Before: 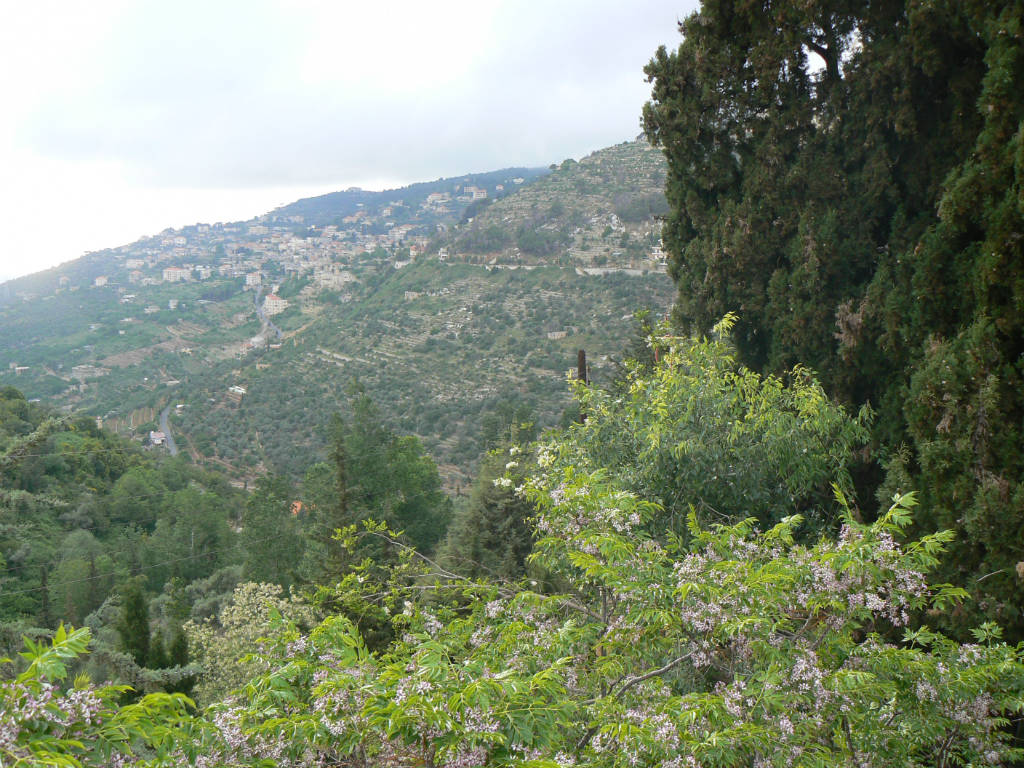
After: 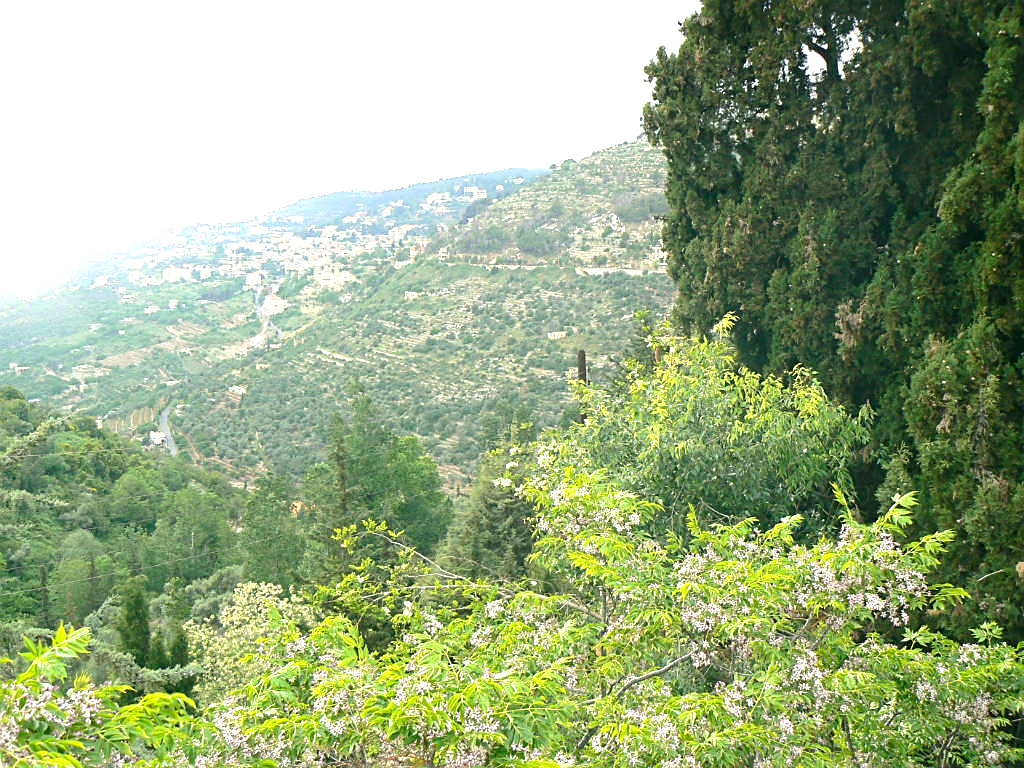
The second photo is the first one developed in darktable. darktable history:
color correction: highlights a* -0.598, highlights b* 9.31, shadows a* -9.27, shadows b* 0.79
sharpen: on, module defaults
exposure: exposure 1.14 EV, compensate exposure bias true, compensate highlight preservation false
